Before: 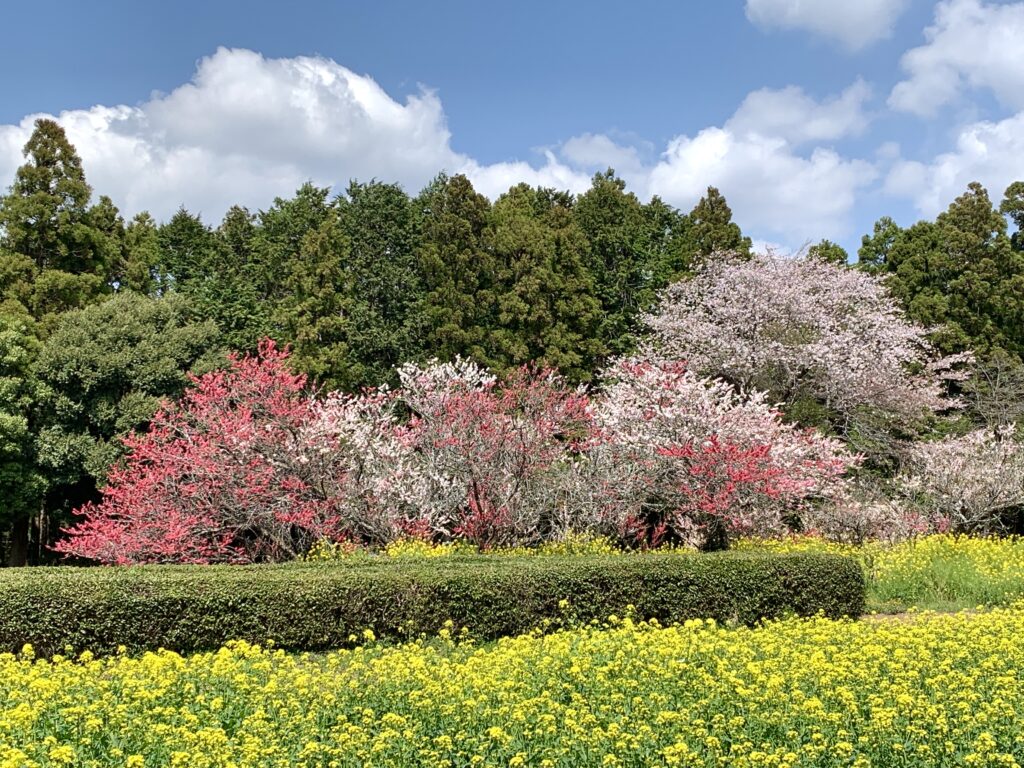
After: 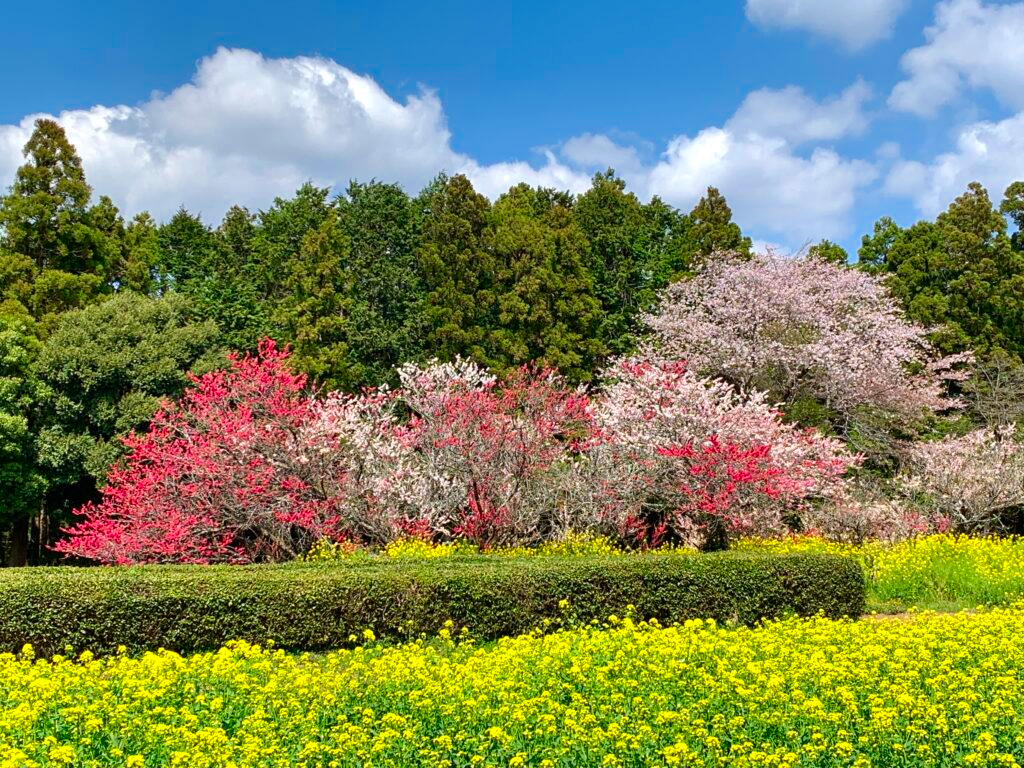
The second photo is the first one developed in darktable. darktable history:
color zones: curves: ch0 [(0, 0.613) (0.01, 0.613) (0.245, 0.448) (0.498, 0.529) (0.642, 0.665) (0.879, 0.777) (0.99, 0.613)]; ch1 [(0, 0) (0.143, 0) (0.286, 0) (0.429, 0) (0.571, 0) (0.714, 0) (0.857, 0)], mix -138.01%
